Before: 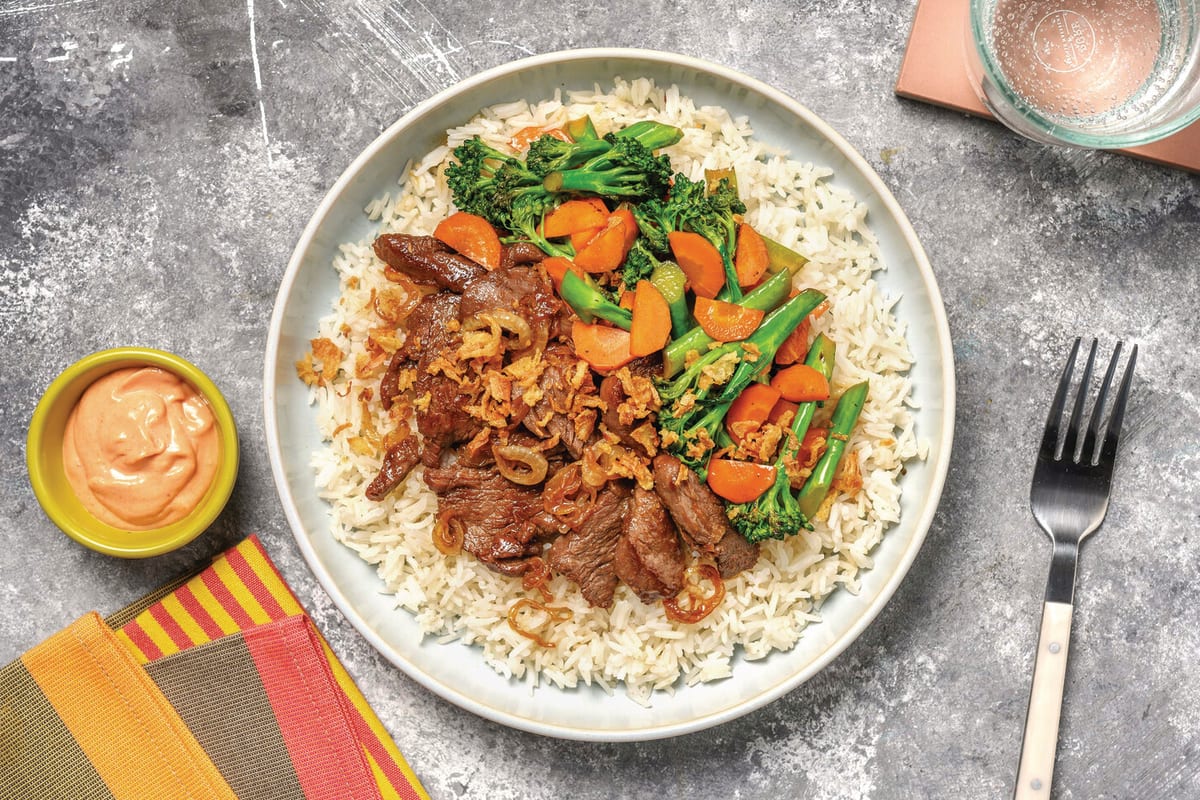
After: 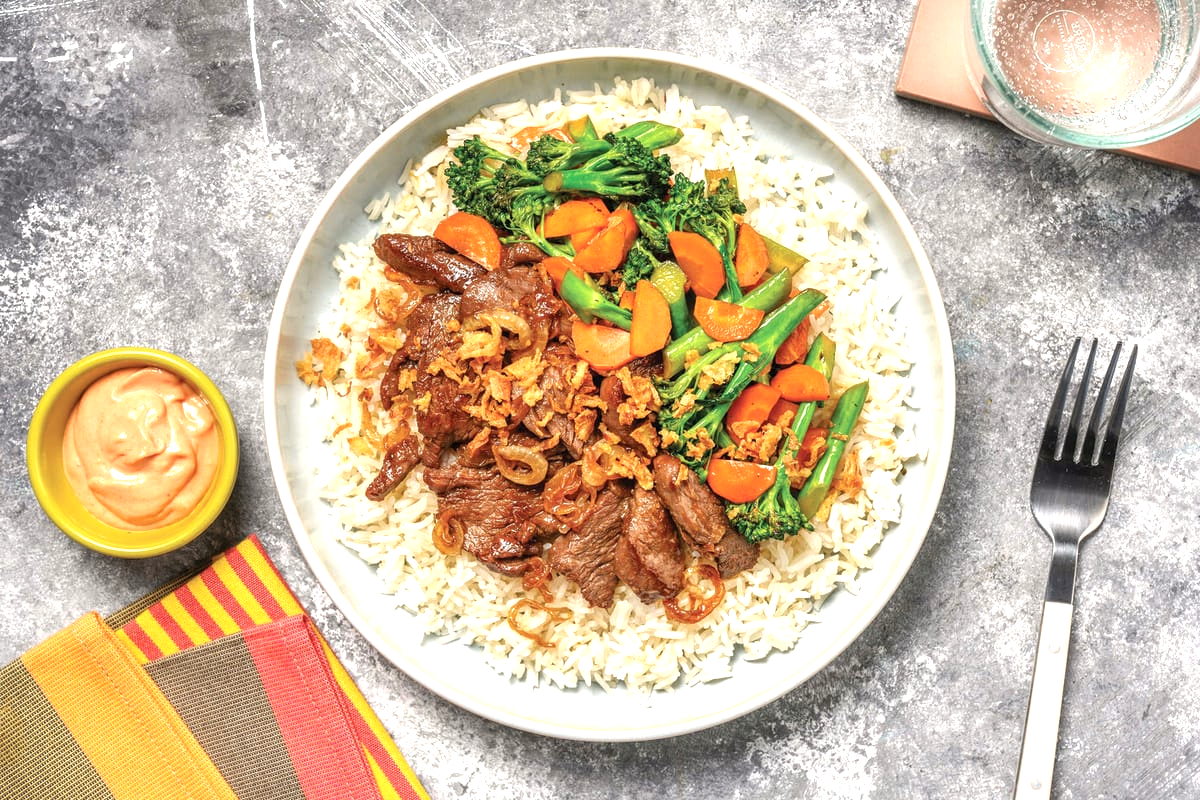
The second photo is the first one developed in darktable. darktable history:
local contrast: highlights 100%, shadows 100%, detail 120%, midtone range 0.2
exposure: exposure 0.559 EV, compensate highlight preservation false
